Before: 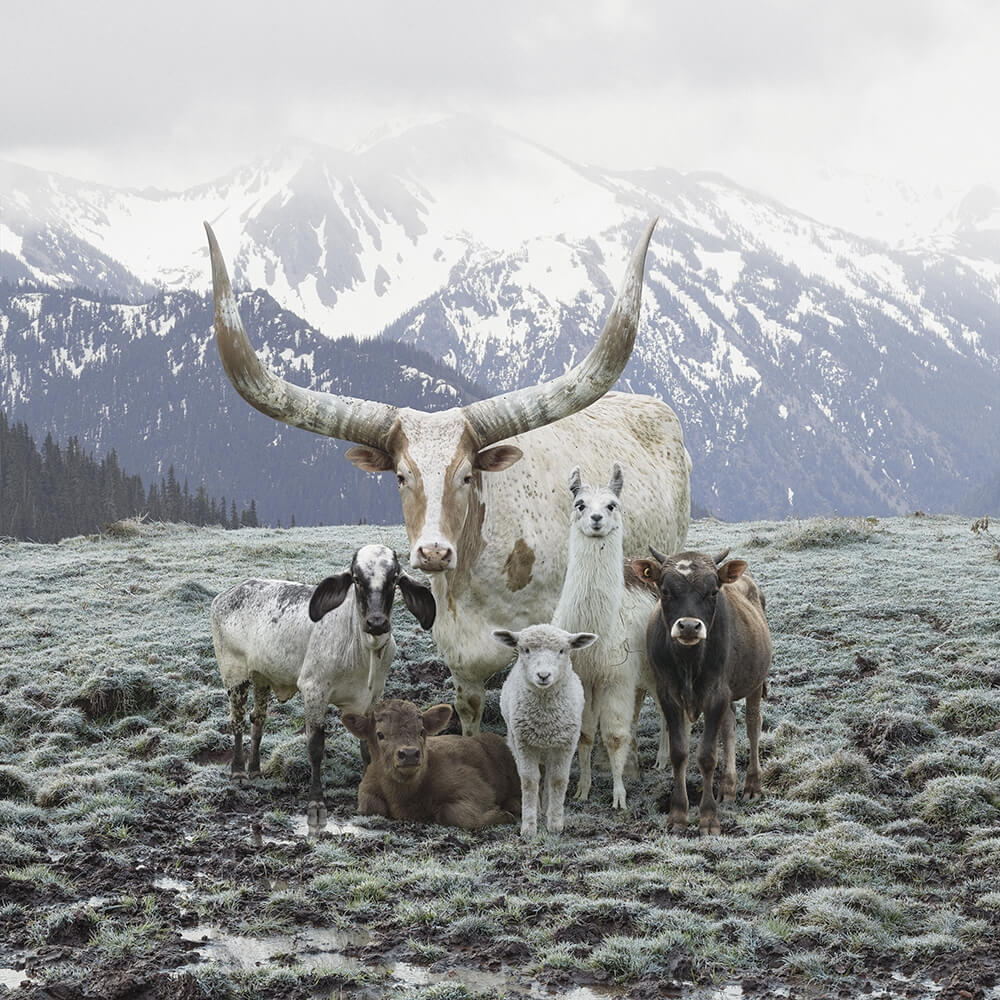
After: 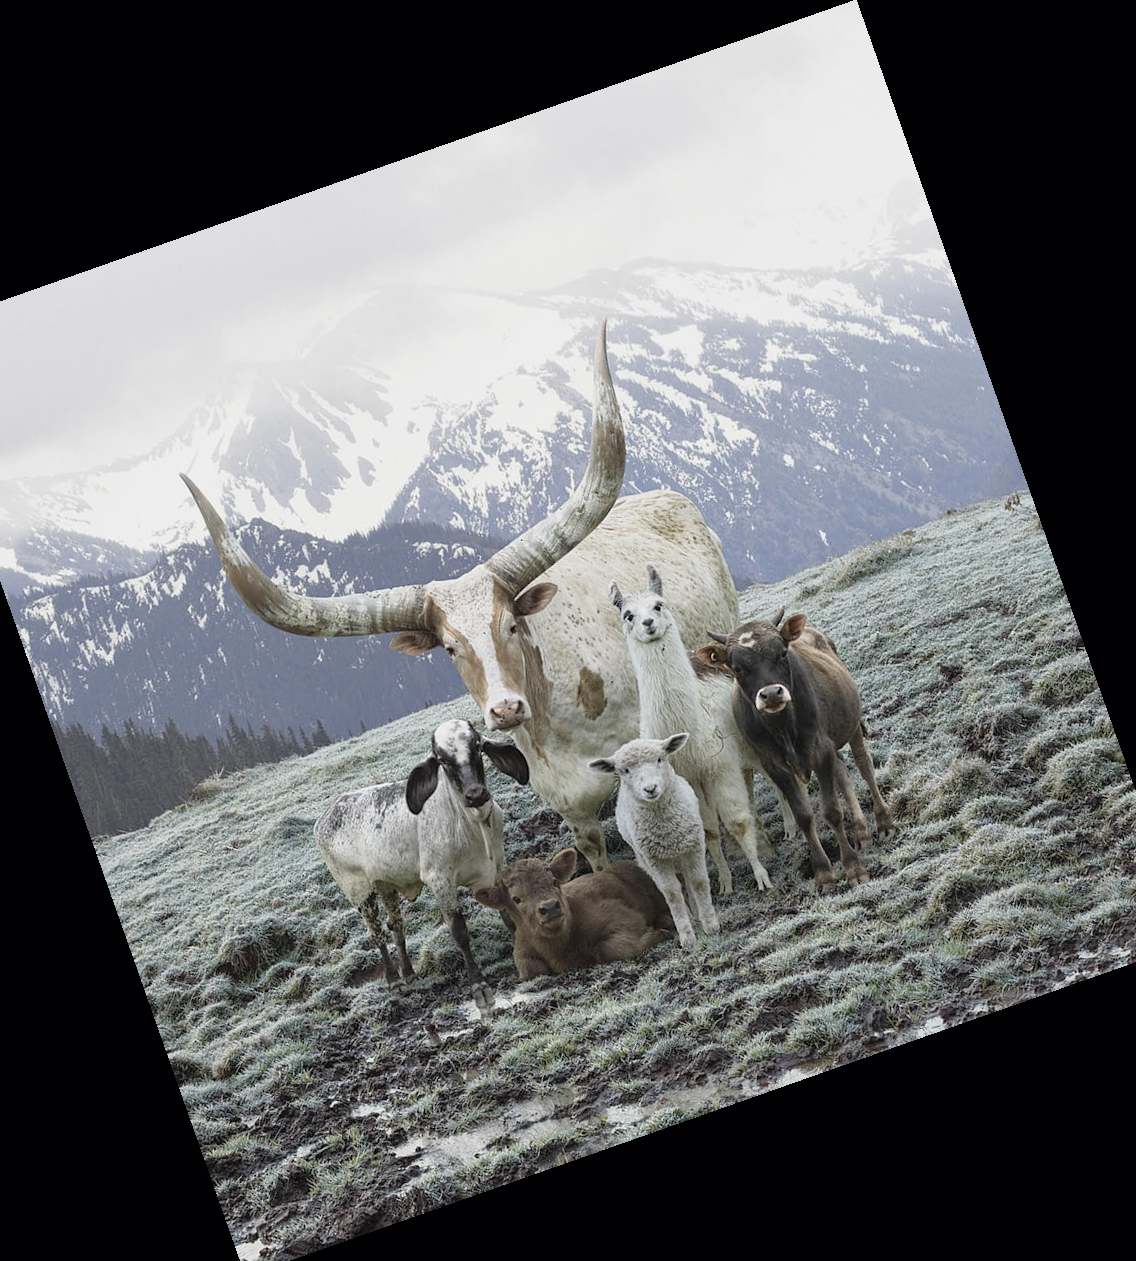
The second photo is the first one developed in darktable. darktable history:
crop and rotate: angle 19.43°, left 6.812%, right 4.125%, bottom 1.087%
filmic rgb: black relative exposure -16 EV, white relative exposure 2.93 EV, hardness 10.04, color science v6 (2022)
